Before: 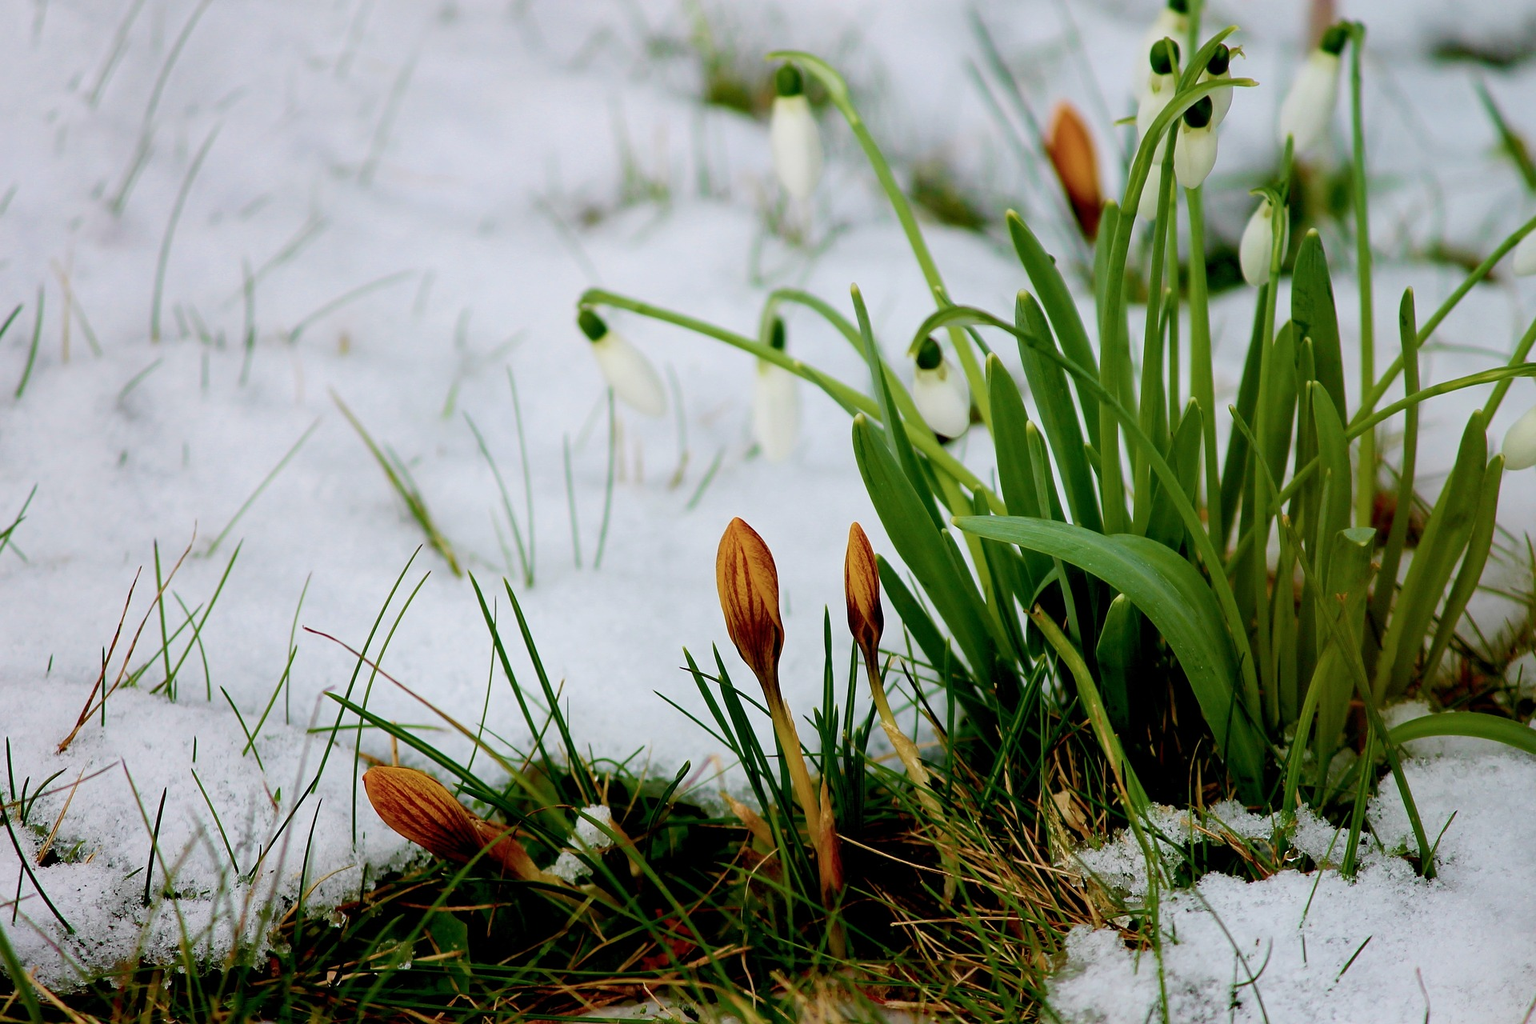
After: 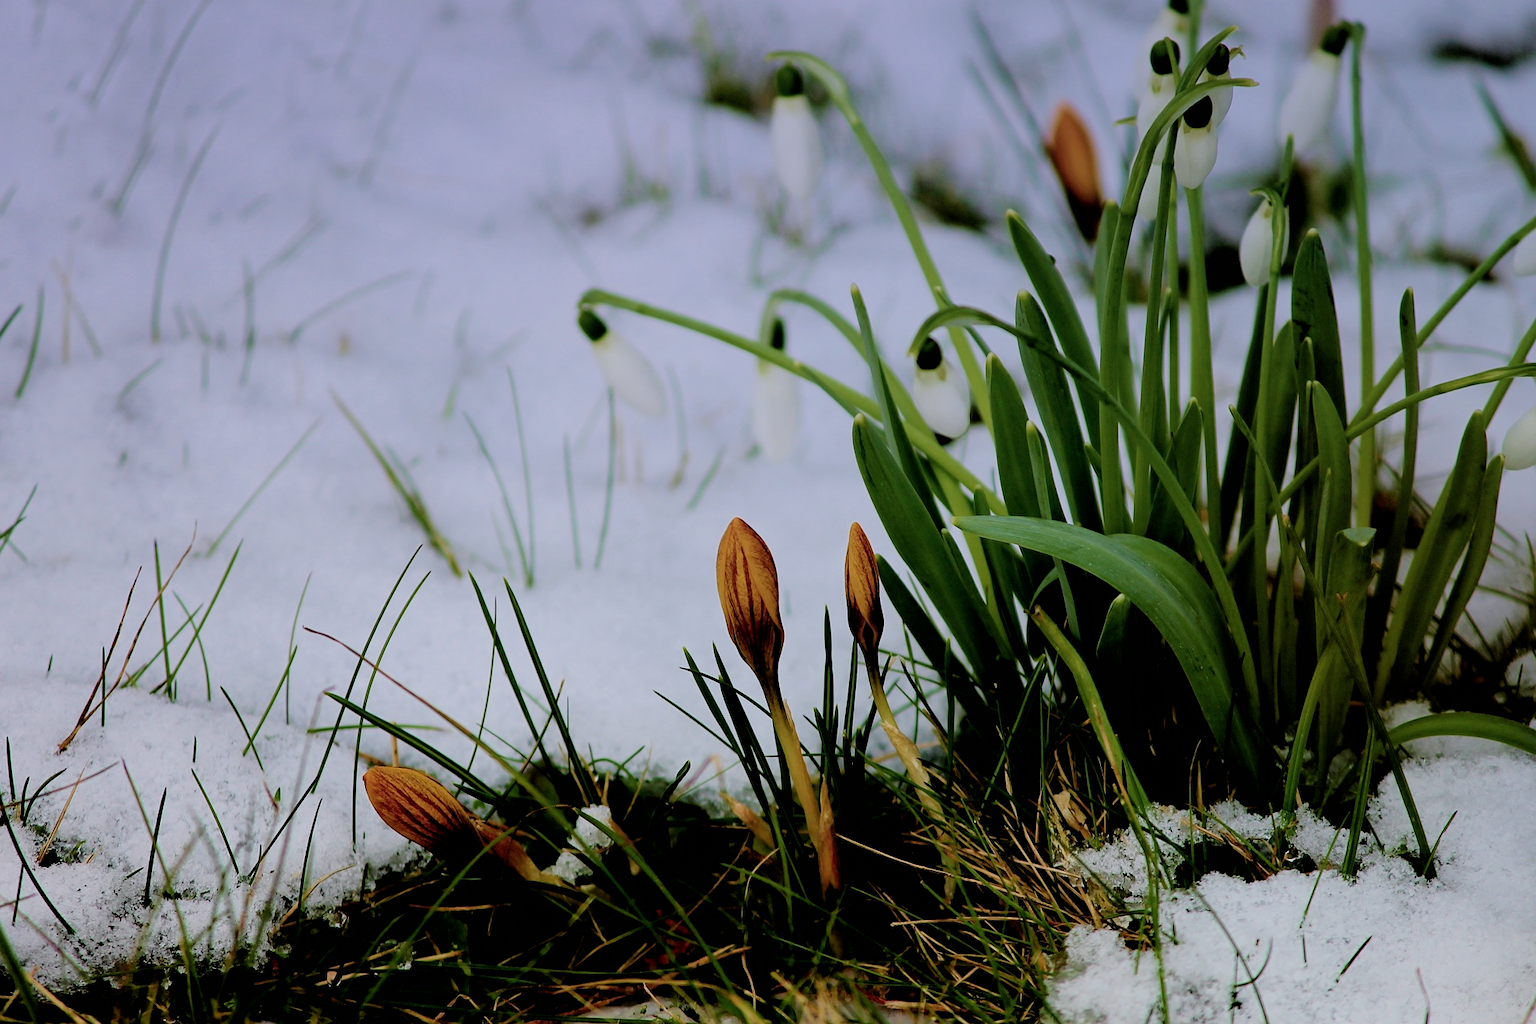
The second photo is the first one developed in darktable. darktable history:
filmic rgb: black relative exposure -3.86 EV, white relative exposure 3.48 EV, hardness 2.63, contrast 1.103
graduated density: hue 238.83°, saturation 50%
